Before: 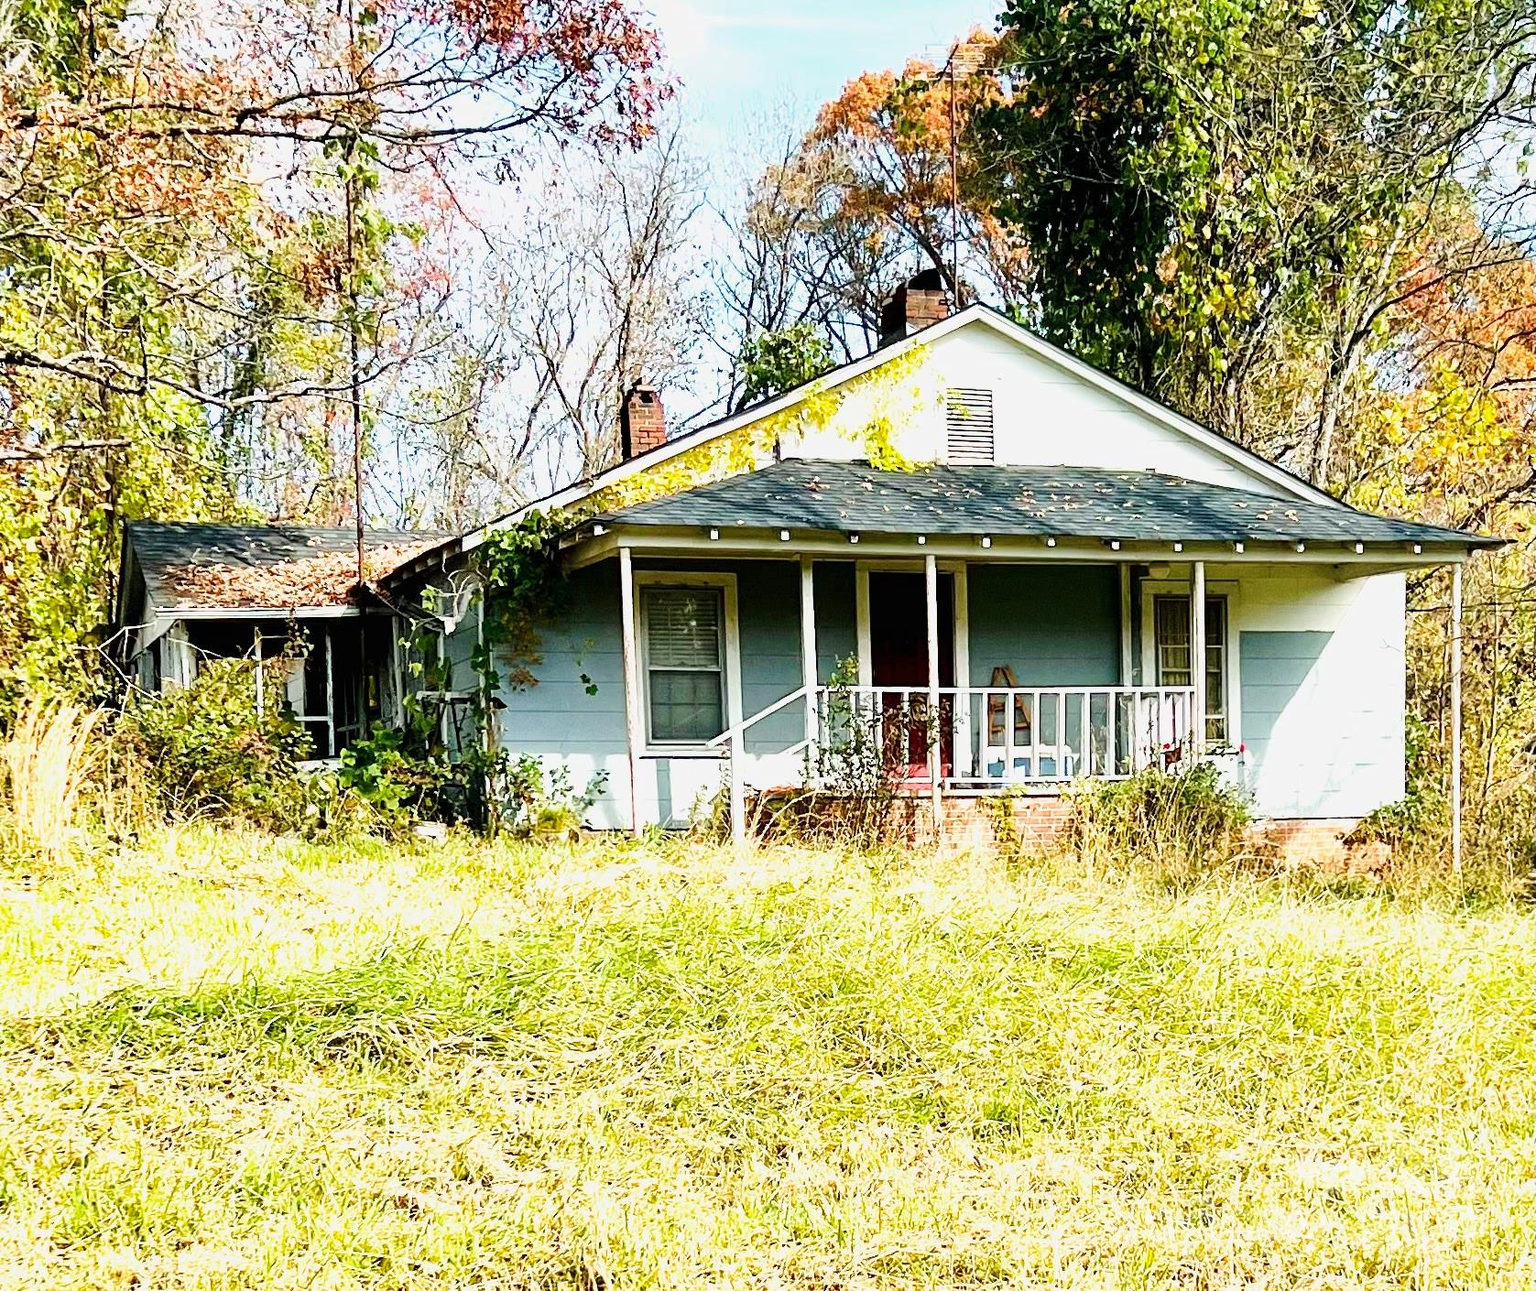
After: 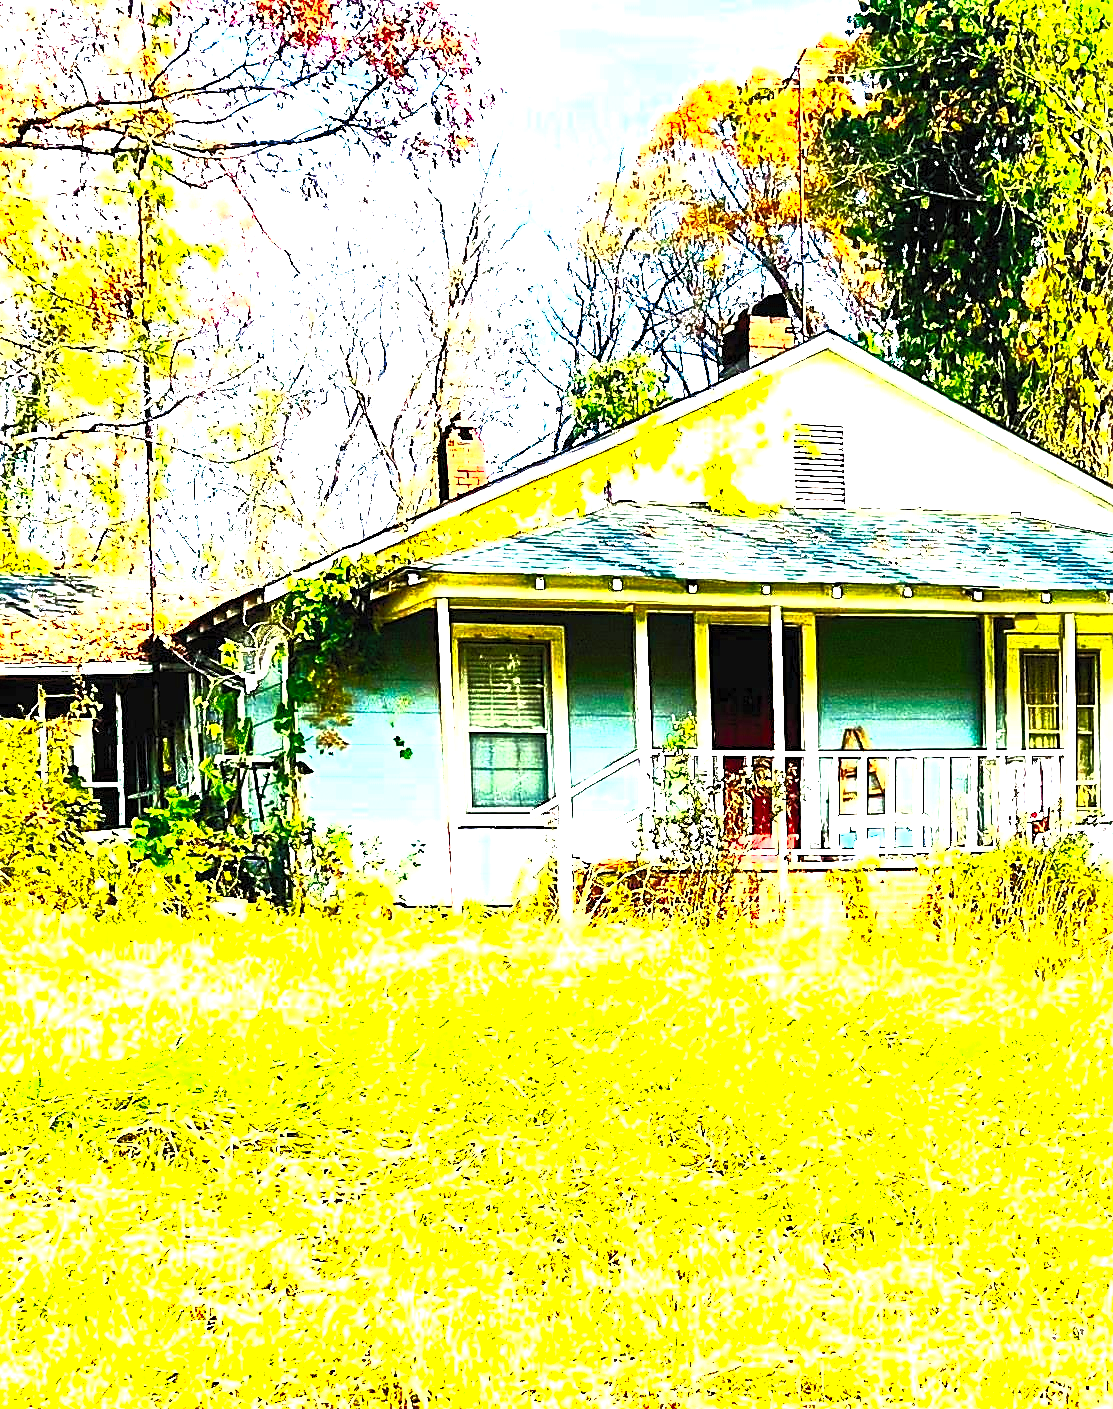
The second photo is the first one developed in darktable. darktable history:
exposure: exposure 1.001 EV, compensate highlight preservation false
crop and rotate: left 14.33%, right 19.257%
velvia: on, module defaults
sharpen: radius 1.858, amount 0.406, threshold 1.147
contrast brightness saturation: contrast 0.989, brightness 0.993, saturation 0.994
levels: levels [0.062, 0.494, 0.925]
